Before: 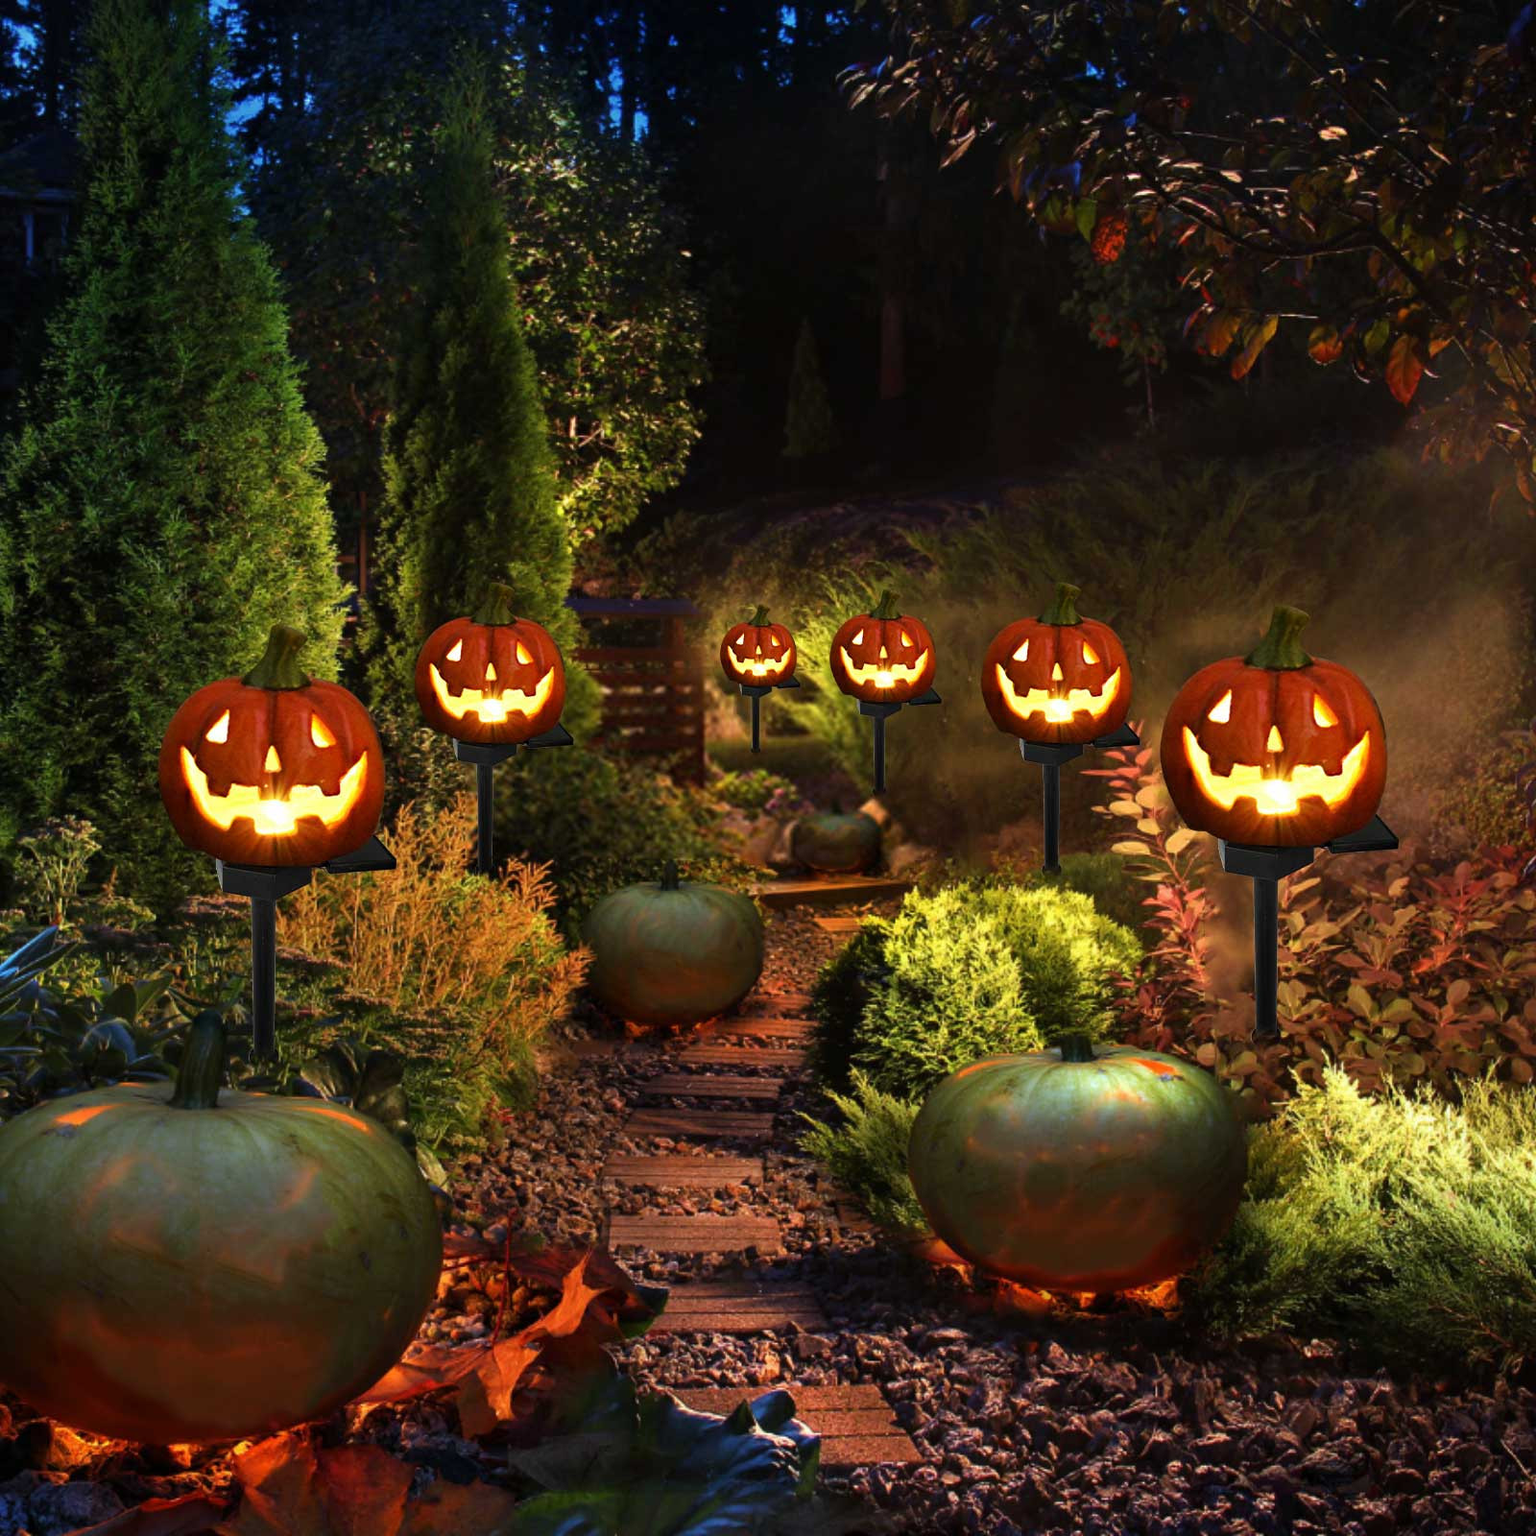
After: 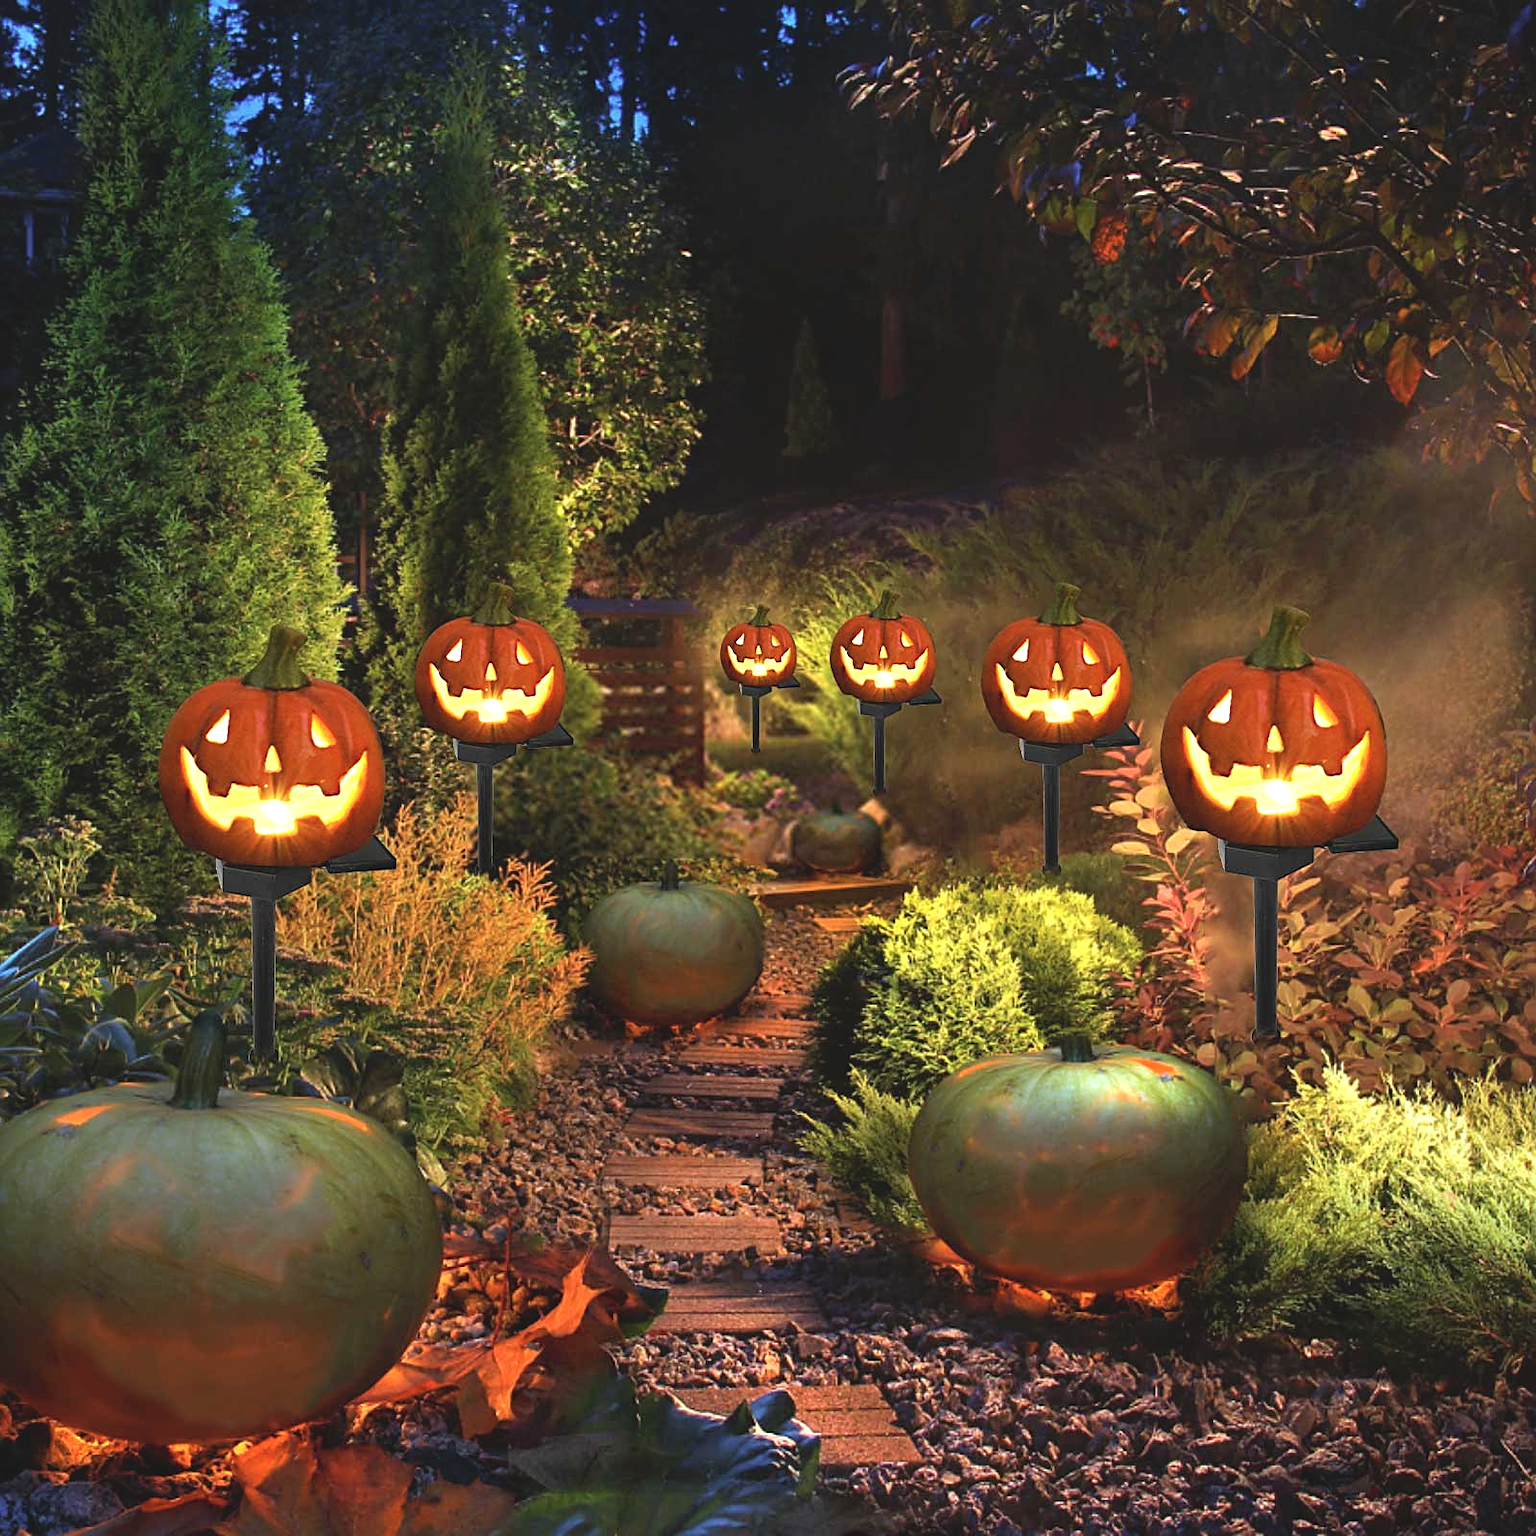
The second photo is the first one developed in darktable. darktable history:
sharpen: on, module defaults
exposure: black level correction 0.001, exposure 0.5 EV, compensate exposure bias true, compensate highlight preservation false
contrast brightness saturation: contrast -0.15, brightness 0.05, saturation -0.12
